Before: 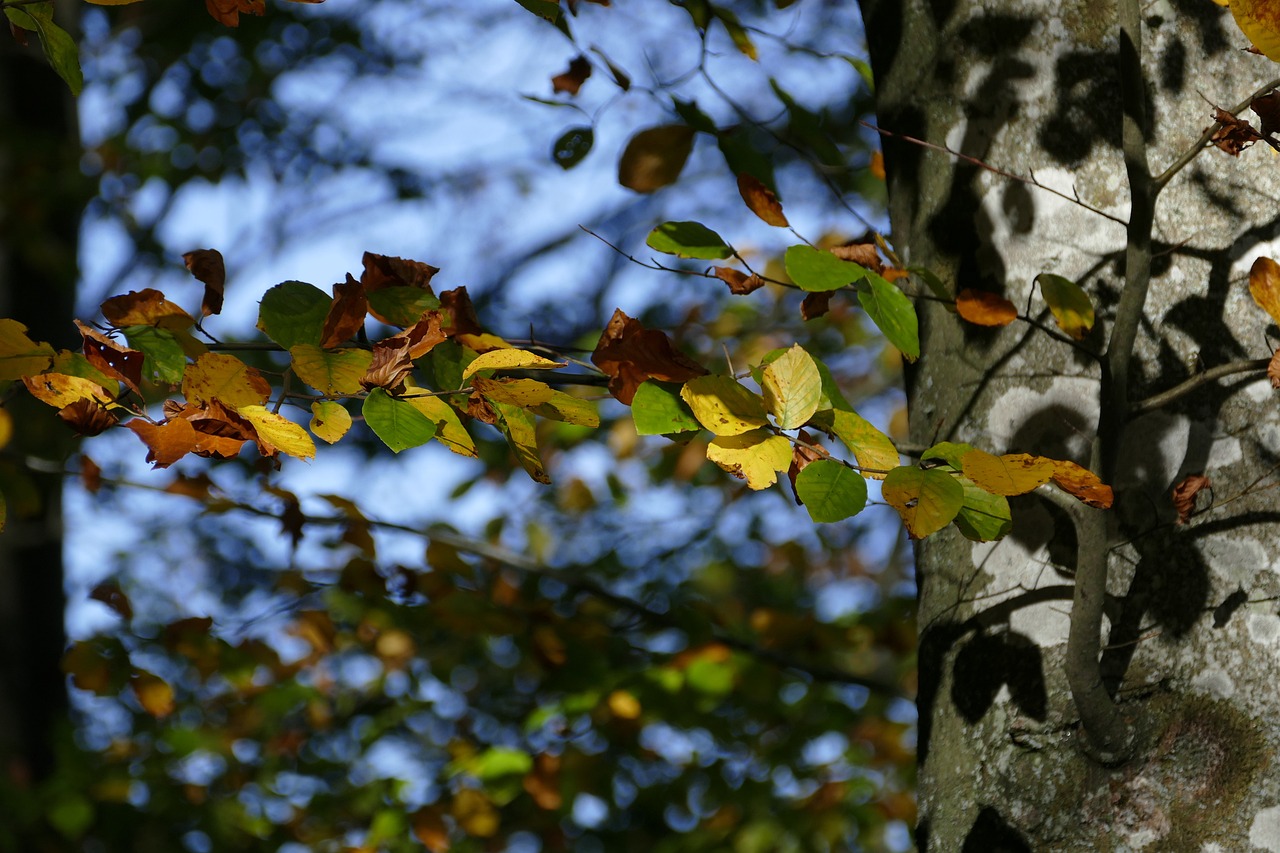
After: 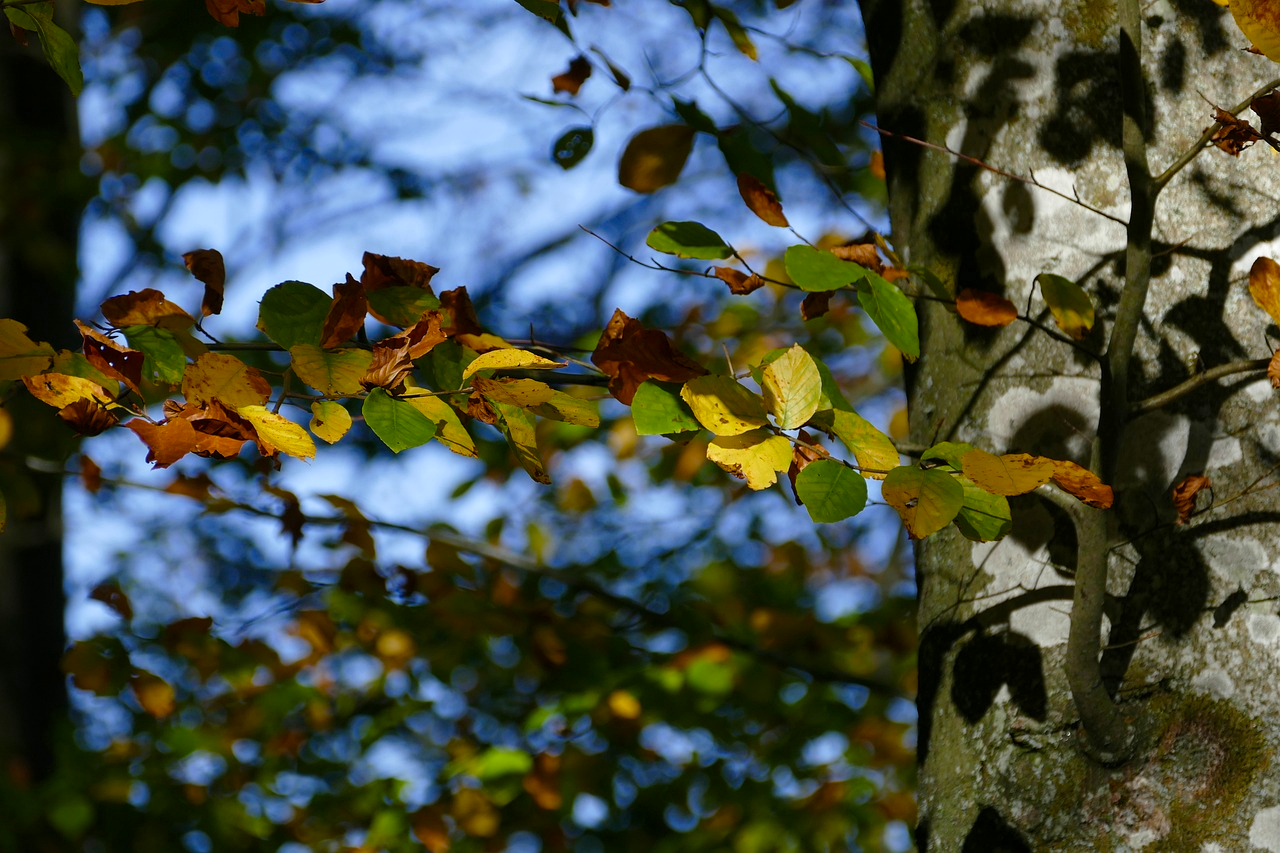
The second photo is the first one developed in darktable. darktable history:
color balance rgb: perceptual saturation grading › global saturation 20%, perceptual saturation grading › highlights -25.827%, perceptual saturation grading › shadows 25.163%, global vibrance 20%
